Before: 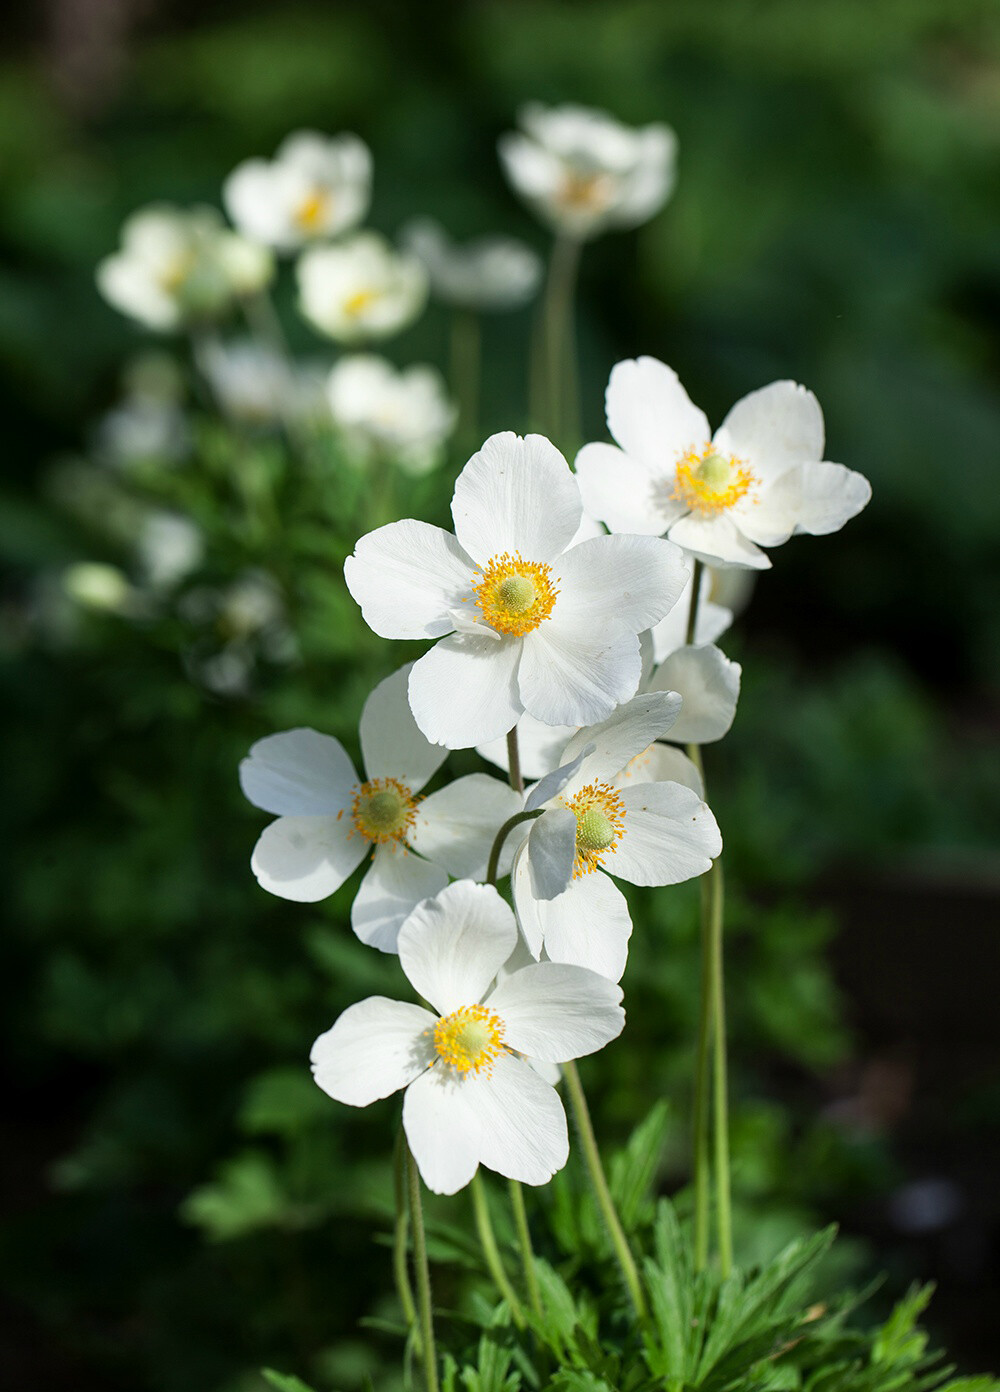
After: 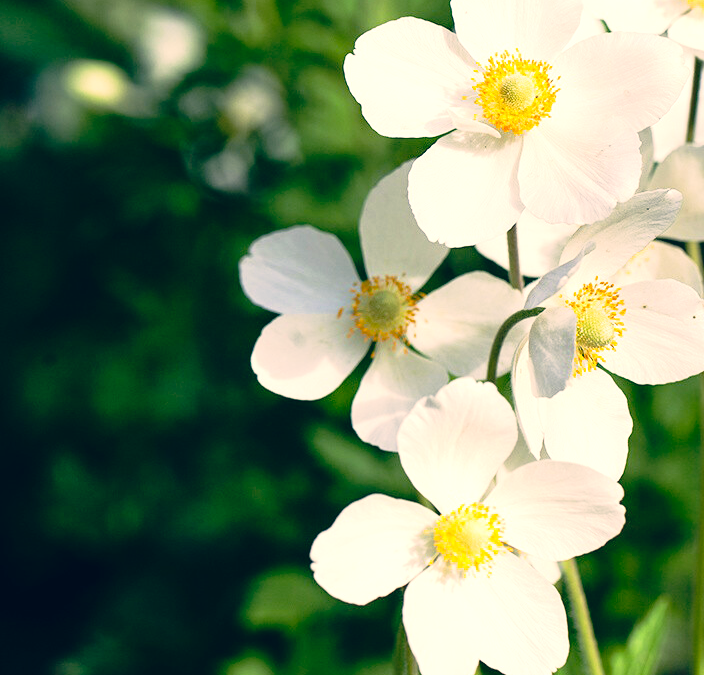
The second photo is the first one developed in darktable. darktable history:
tone curve: curves: ch0 [(0, 0.009) (0.105, 0.08) (0.195, 0.18) (0.283, 0.316) (0.384, 0.434) (0.485, 0.531) (0.638, 0.69) (0.81, 0.872) (1, 0.977)]; ch1 [(0, 0) (0.161, 0.092) (0.35, 0.33) (0.379, 0.401) (0.456, 0.469) (0.498, 0.502) (0.52, 0.536) (0.586, 0.617) (0.635, 0.655) (1, 1)]; ch2 [(0, 0) (0.371, 0.362) (0.437, 0.437) (0.483, 0.484) (0.53, 0.515) (0.56, 0.571) (0.622, 0.606) (1, 1)], preserve colors none
exposure: exposure 0.647 EV, compensate exposure bias true, compensate highlight preservation false
crop: top 36.134%, right 28.032%, bottom 15.179%
color correction: highlights a* 10.27, highlights b* 14, shadows a* -9.8, shadows b* -14.81
